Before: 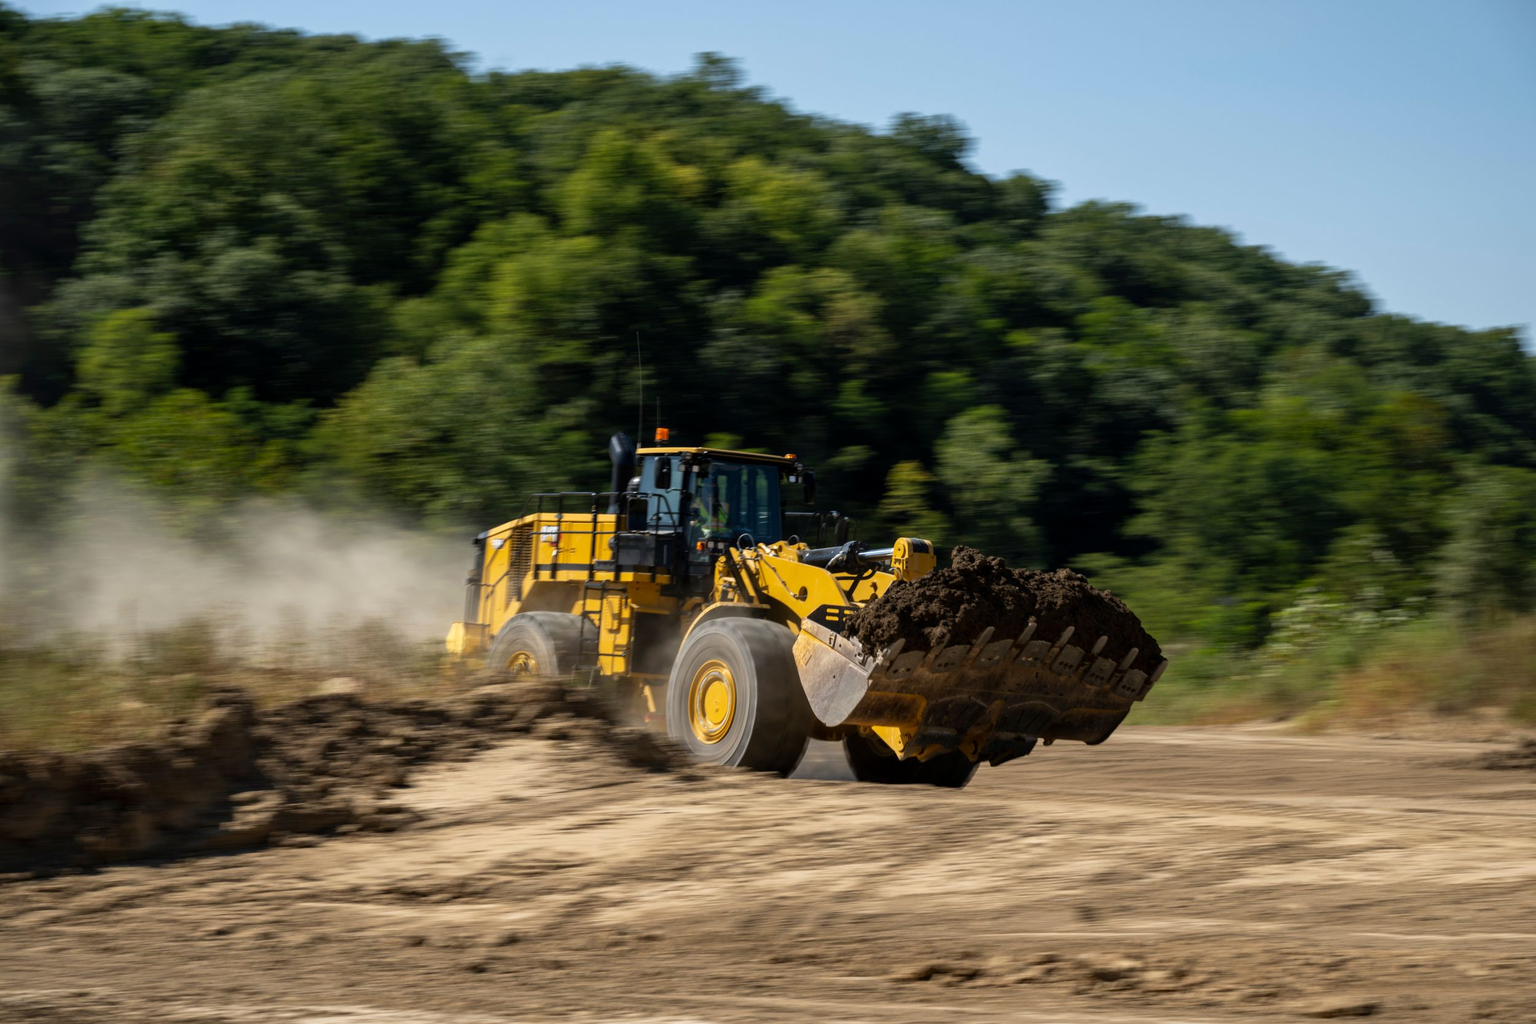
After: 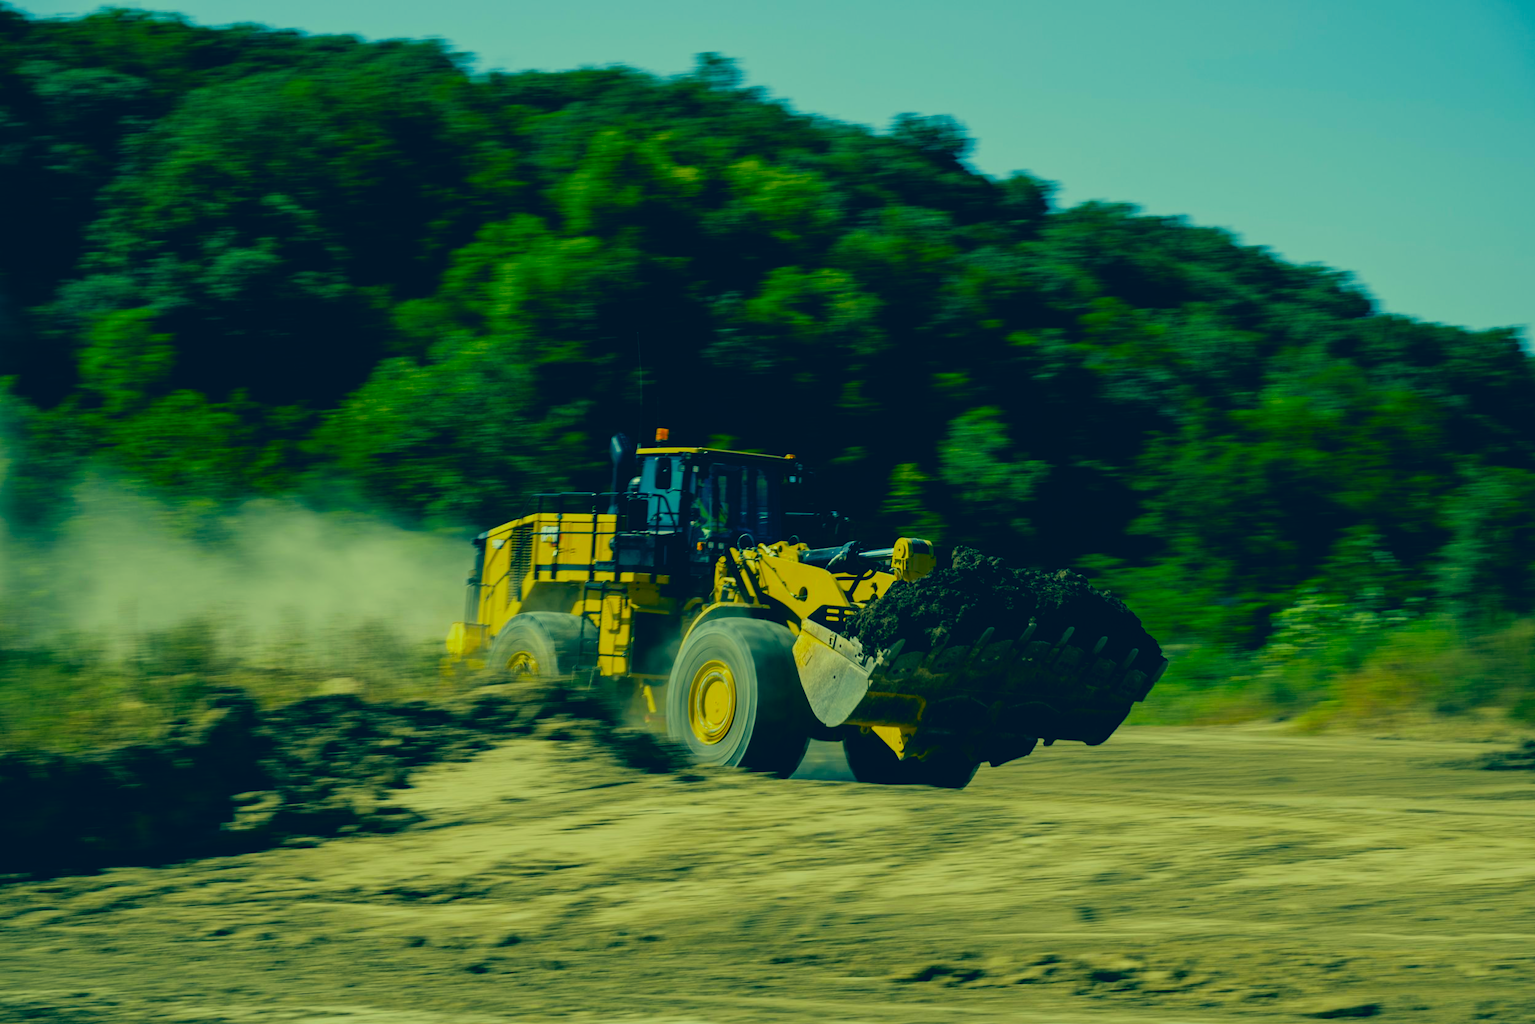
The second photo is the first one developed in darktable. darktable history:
contrast brightness saturation: brightness -0.022, saturation 0.36
filmic rgb: black relative exposure -9.35 EV, white relative exposure 6.77 EV, threshold 3.02 EV, hardness 3.08, contrast 1.06, enable highlight reconstruction true
color correction: highlights a* -16.11, highlights b* 39.71, shadows a* -39.67, shadows b* -25.41
